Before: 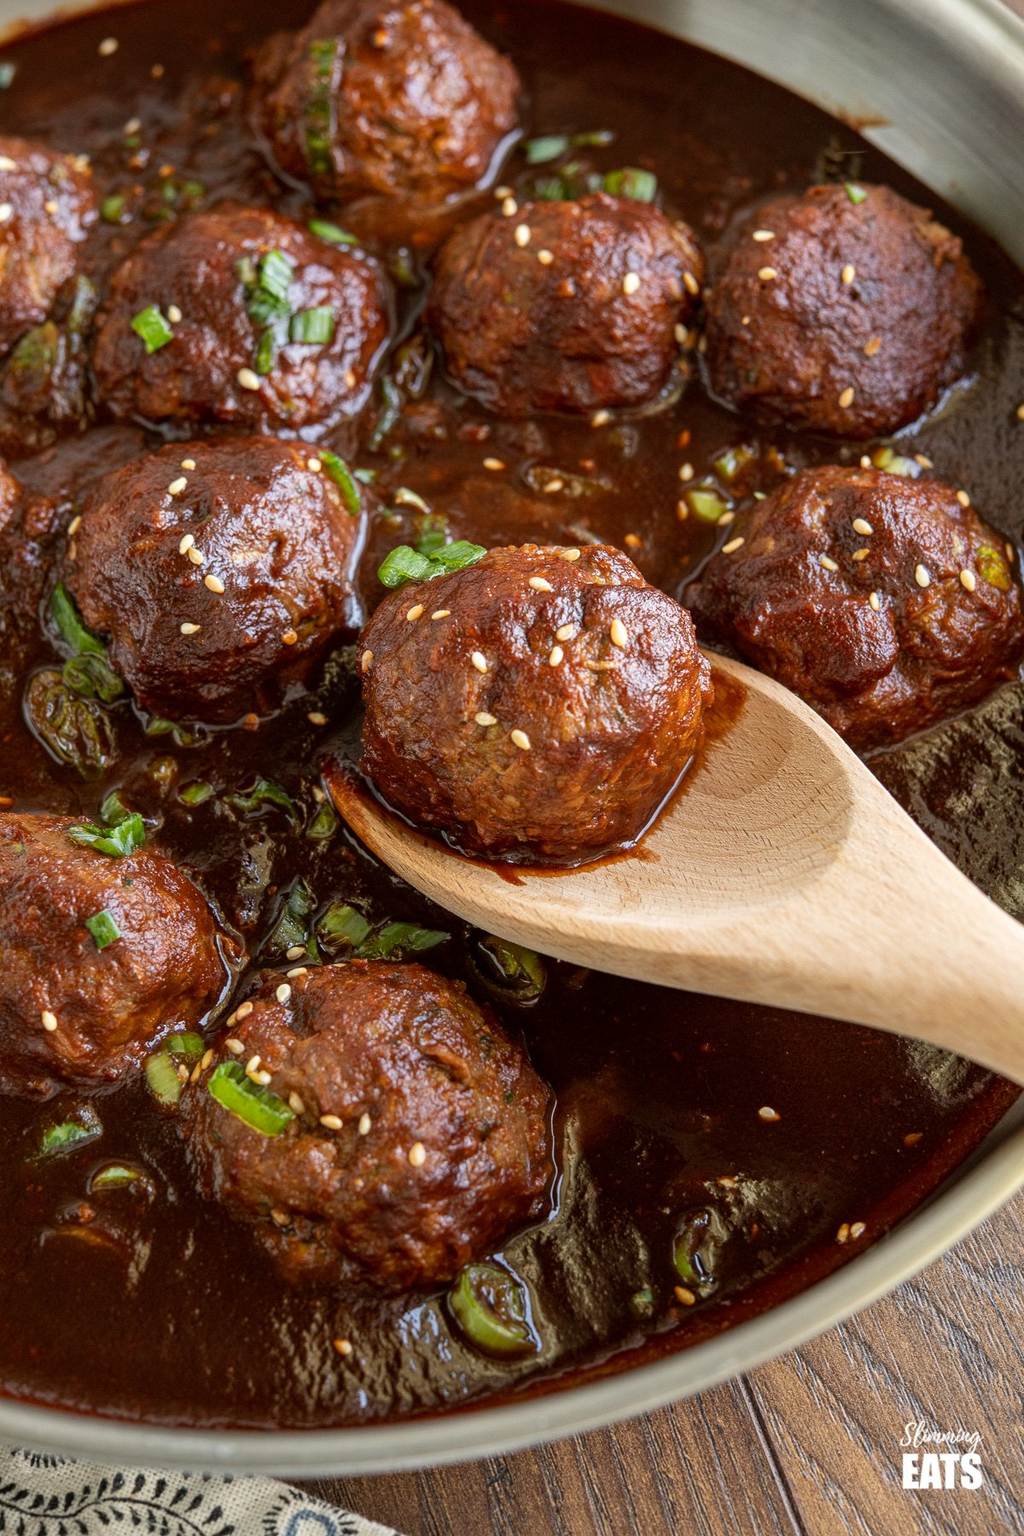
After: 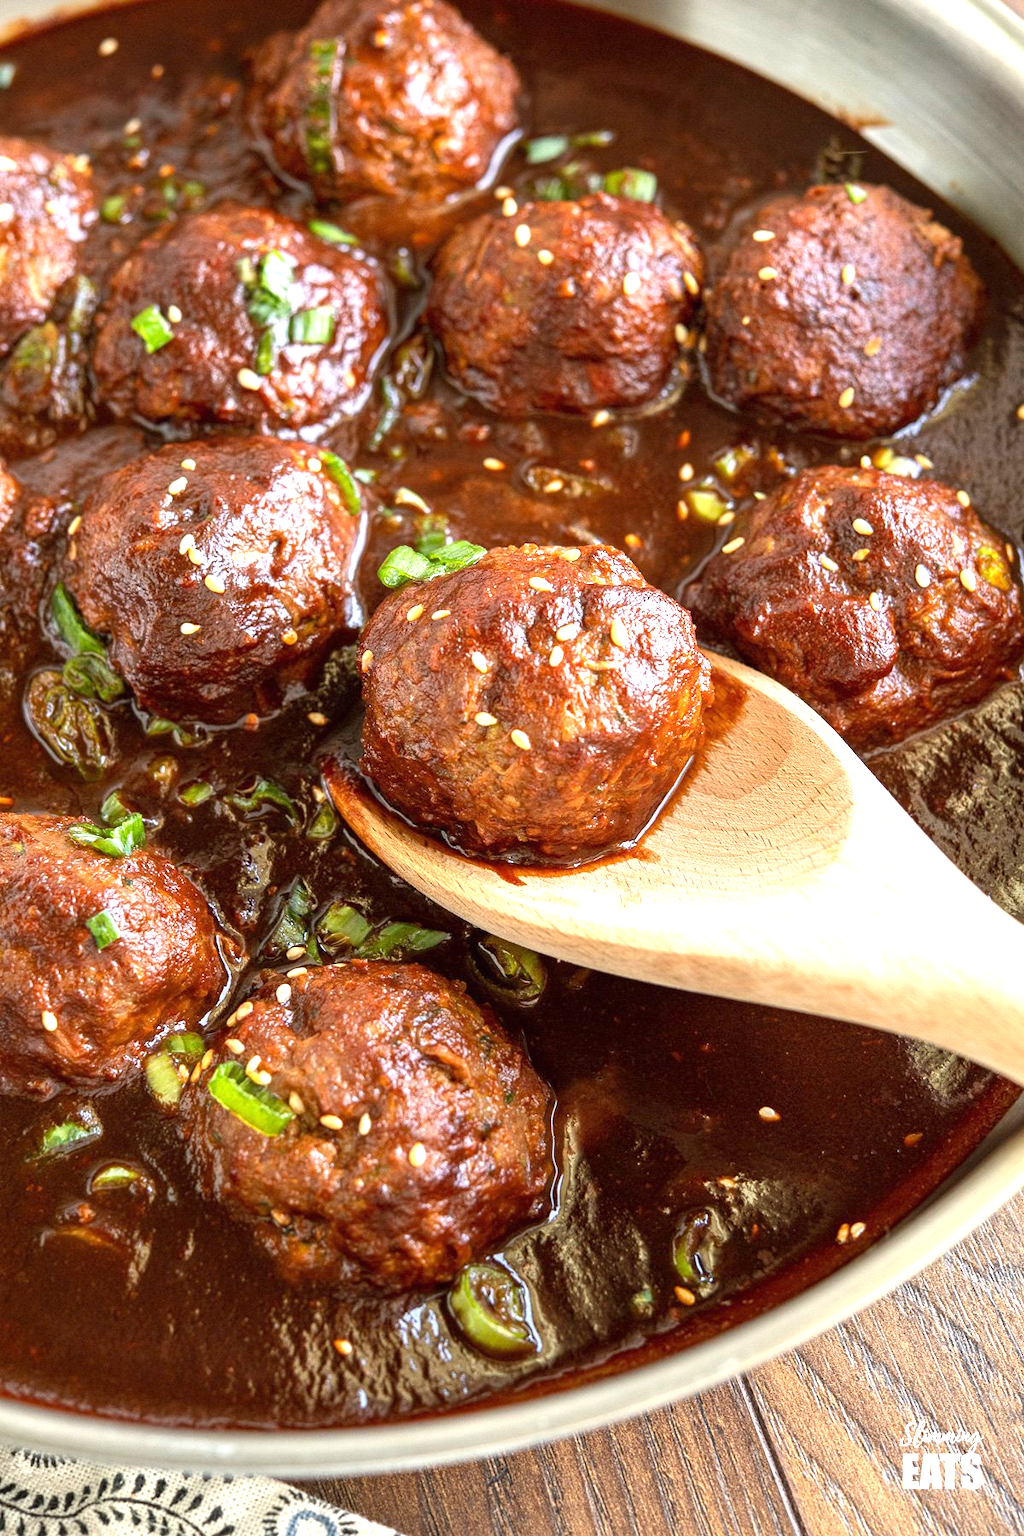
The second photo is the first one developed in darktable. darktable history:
exposure: black level correction 0, exposure 1.199 EV, compensate exposure bias true, compensate highlight preservation false
tone equalizer: -7 EV 0.205 EV, -6 EV 0.137 EV, -5 EV 0.111 EV, -4 EV 0.02 EV, -2 EV -0.019 EV, -1 EV -0.056 EV, +0 EV -0.086 EV, edges refinement/feathering 500, mask exposure compensation -1.25 EV, preserve details no
